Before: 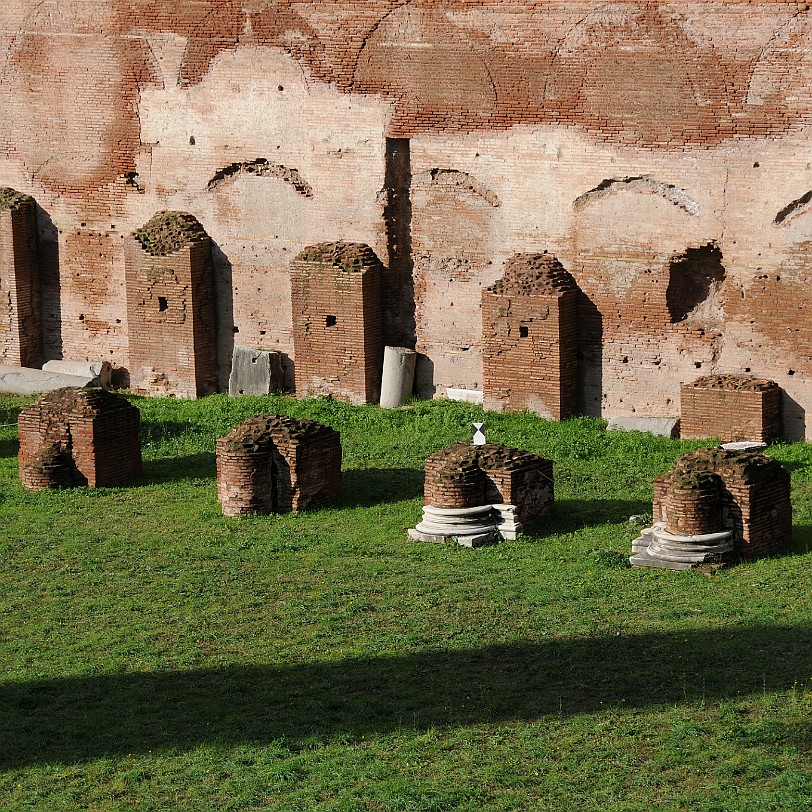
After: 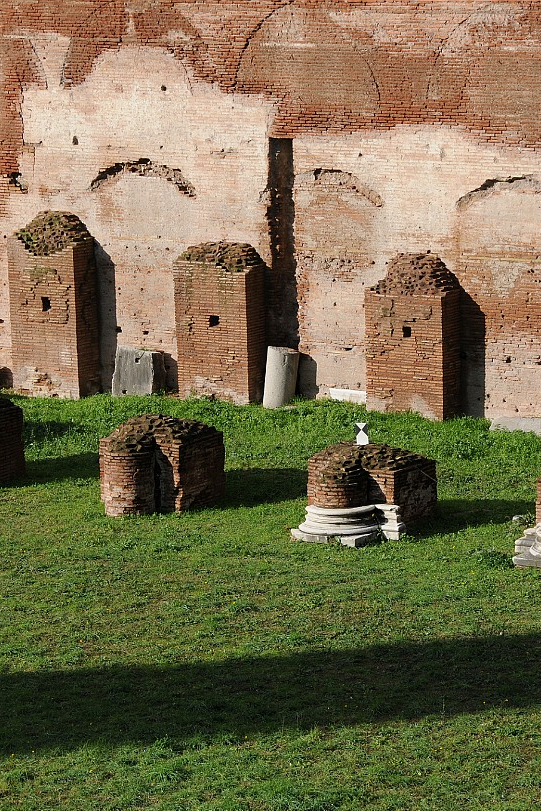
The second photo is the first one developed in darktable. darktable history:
crop and rotate: left 14.436%, right 18.898%
color zones: curves: ch0 [(0, 0.497) (0.143, 0.5) (0.286, 0.5) (0.429, 0.483) (0.571, 0.116) (0.714, -0.006) (0.857, 0.28) (1, 0.497)]
